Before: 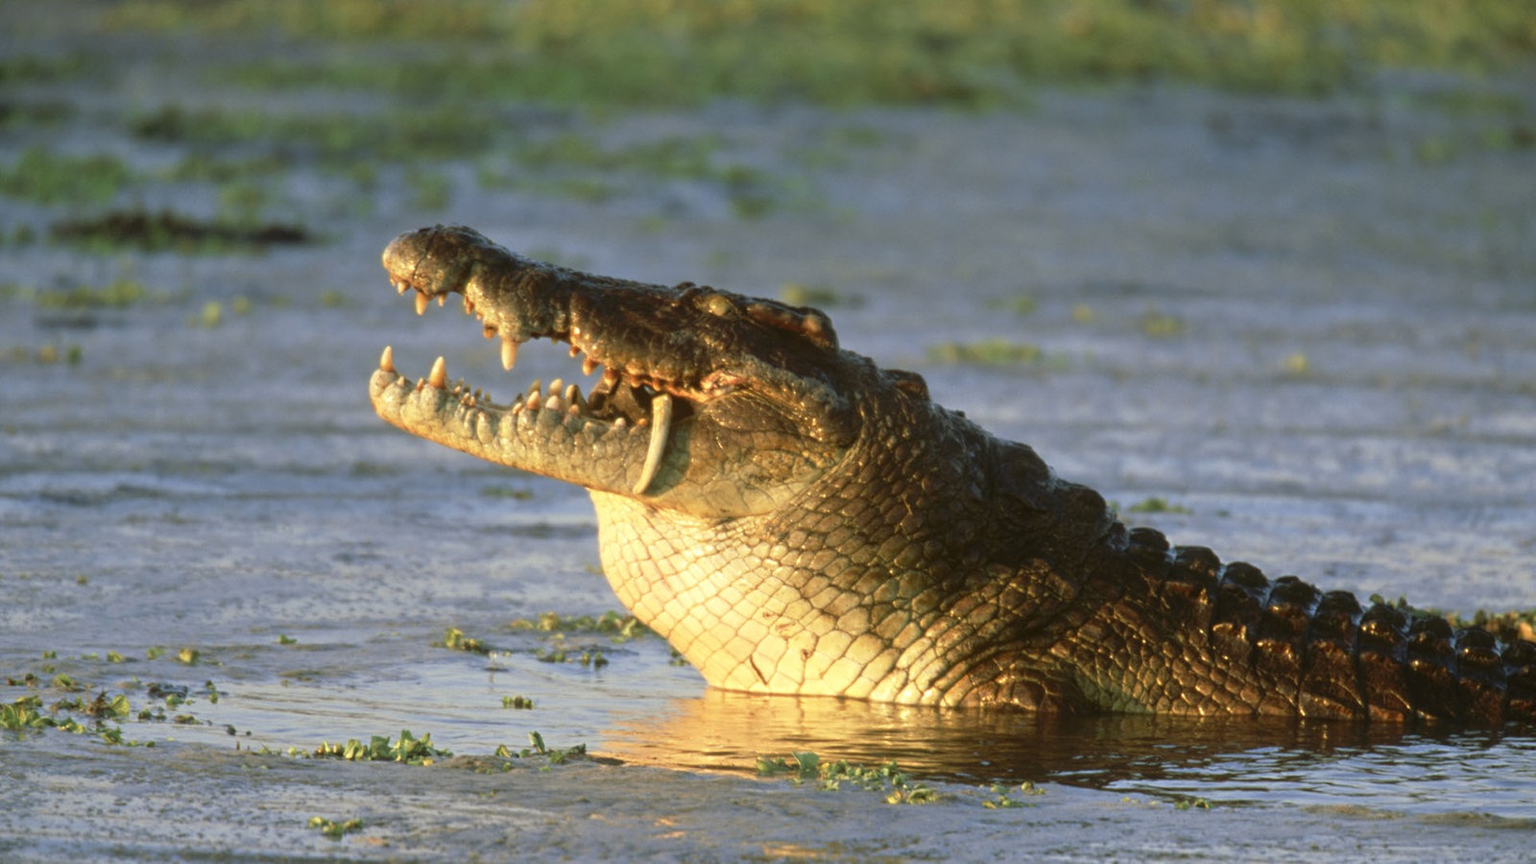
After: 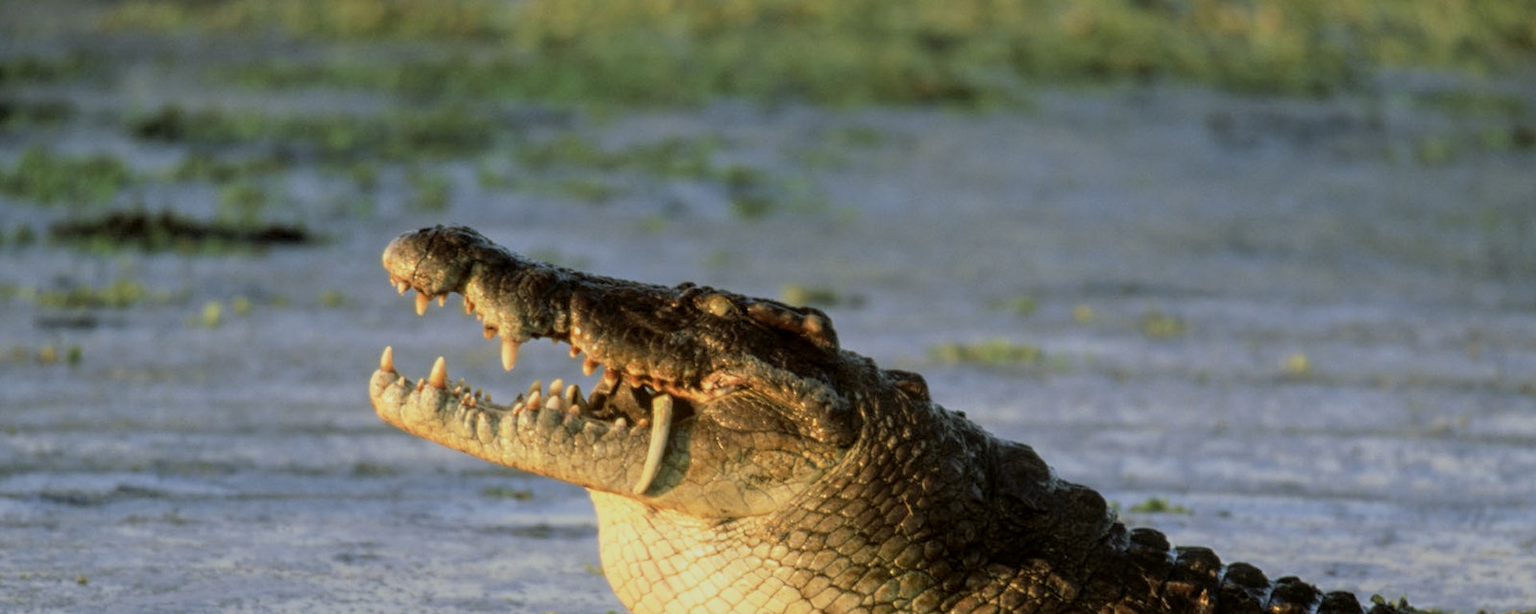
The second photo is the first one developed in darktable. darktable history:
crop: right 0%, bottom 28.843%
filmic rgb: black relative exposure -7.42 EV, white relative exposure 4.83 EV, hardness 3.4, color science v6 (2022)
local contrast: on, module defaults
